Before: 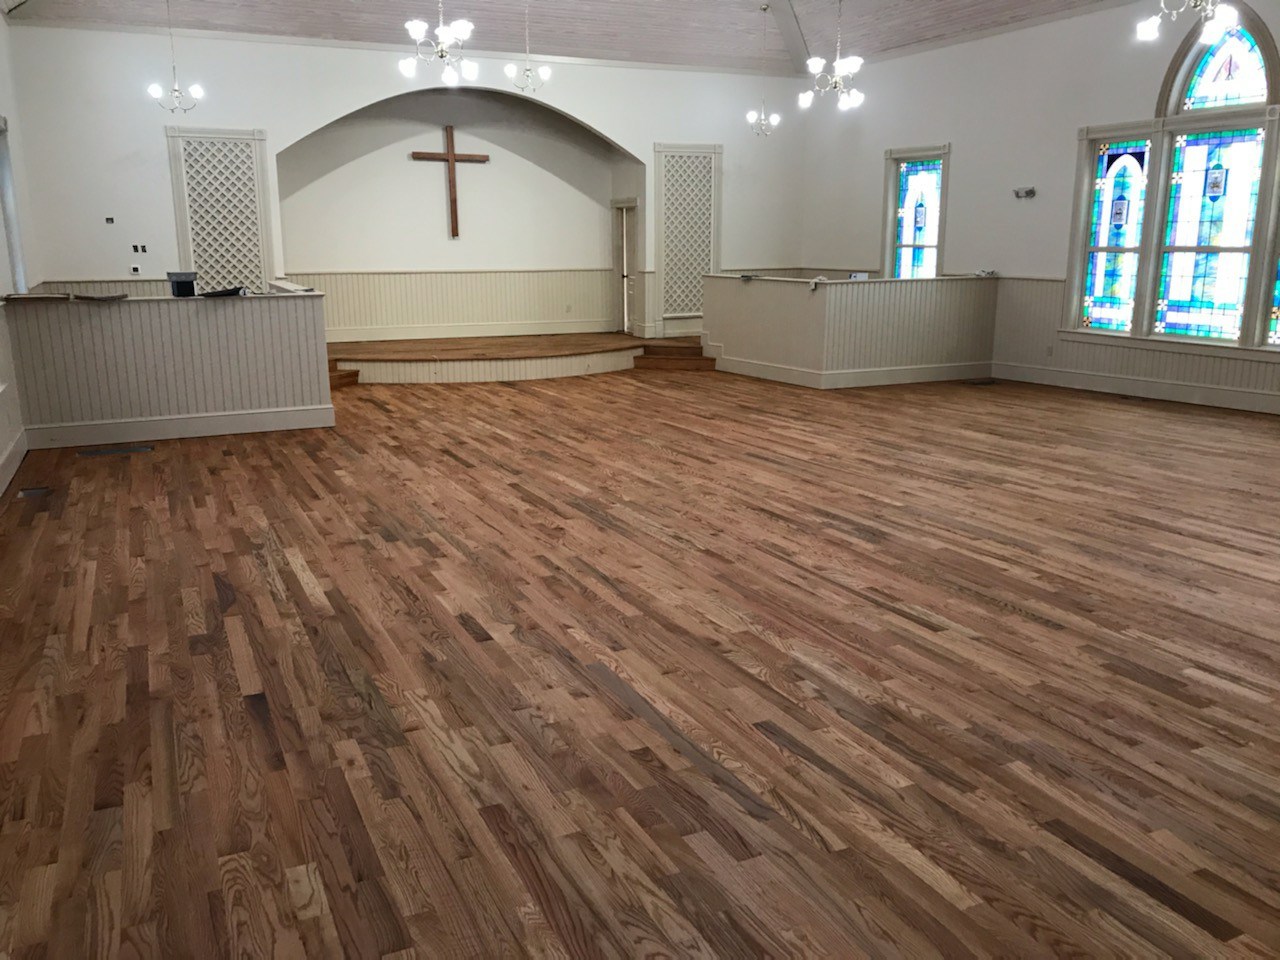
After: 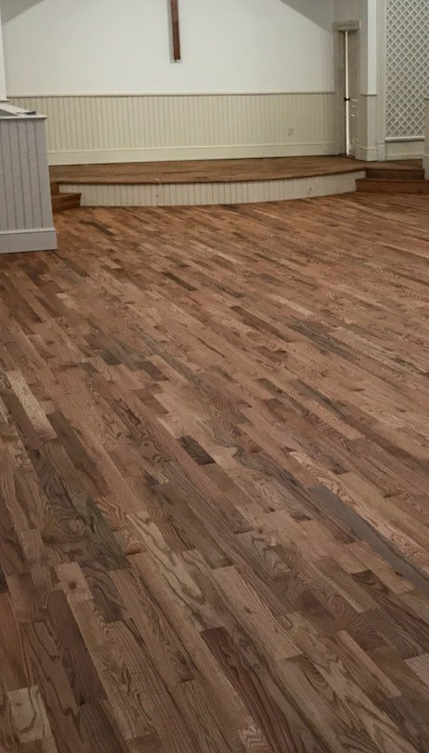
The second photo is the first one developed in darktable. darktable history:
base curve: curves: ch0 [(0, 0) (0.303, 0.277) (1, 1)]
crop and rotate: left 21.77%, top 18.528%, right 44.676%, bottom 2.997%
